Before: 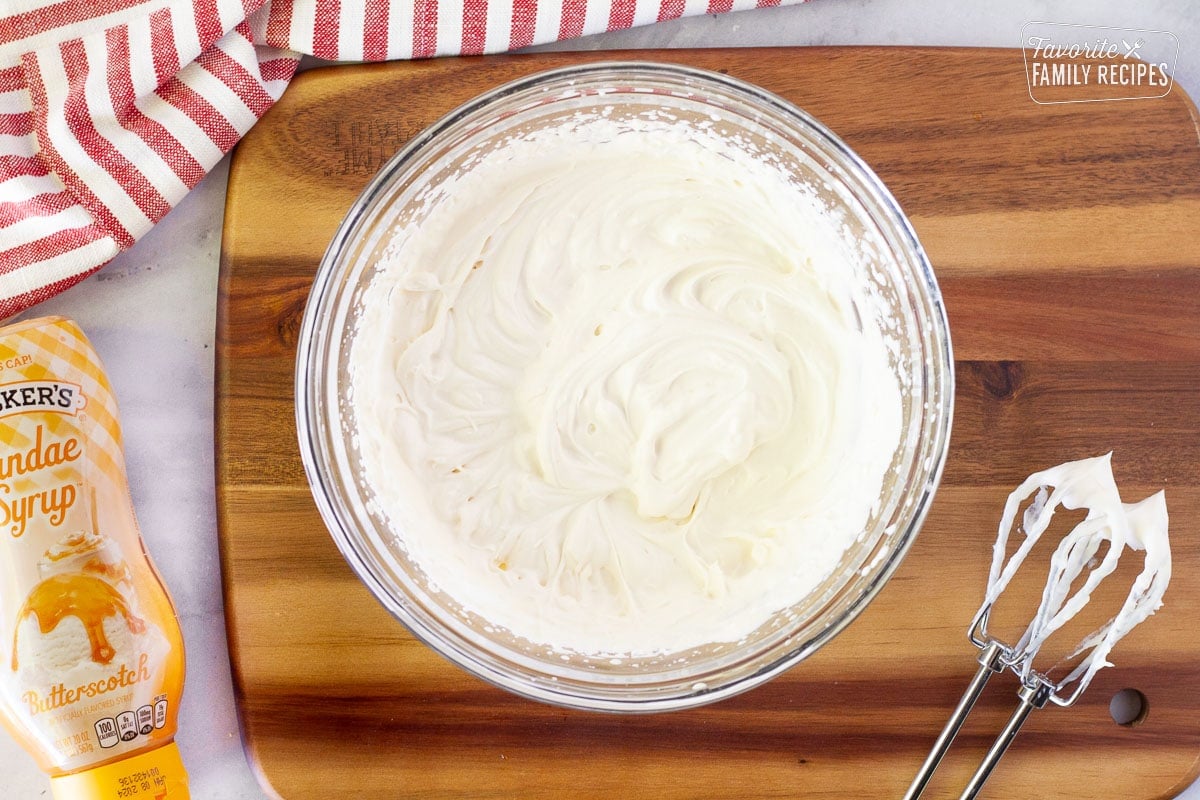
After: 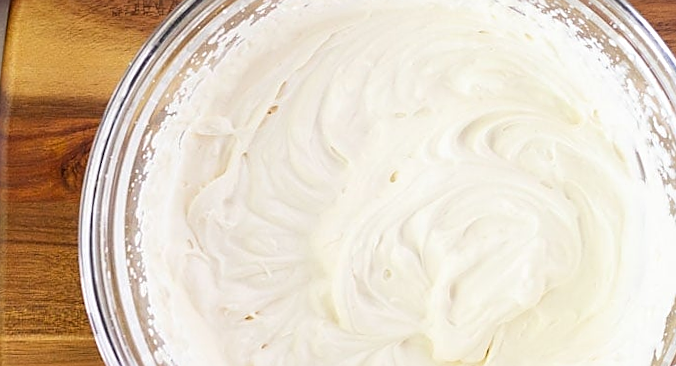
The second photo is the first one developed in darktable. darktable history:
rotate and perspective: rotation -0.013°, lens shift (vertical) -0.027, lens shift (horizontal) 0.178, crop left 0.016, crop right 0.989, crop top 0.082, crop bottom 0.918
crop: left 20.932%, top 15.471%, right 21.848%, bottom 34.081%
sharpen: on, module defaults
